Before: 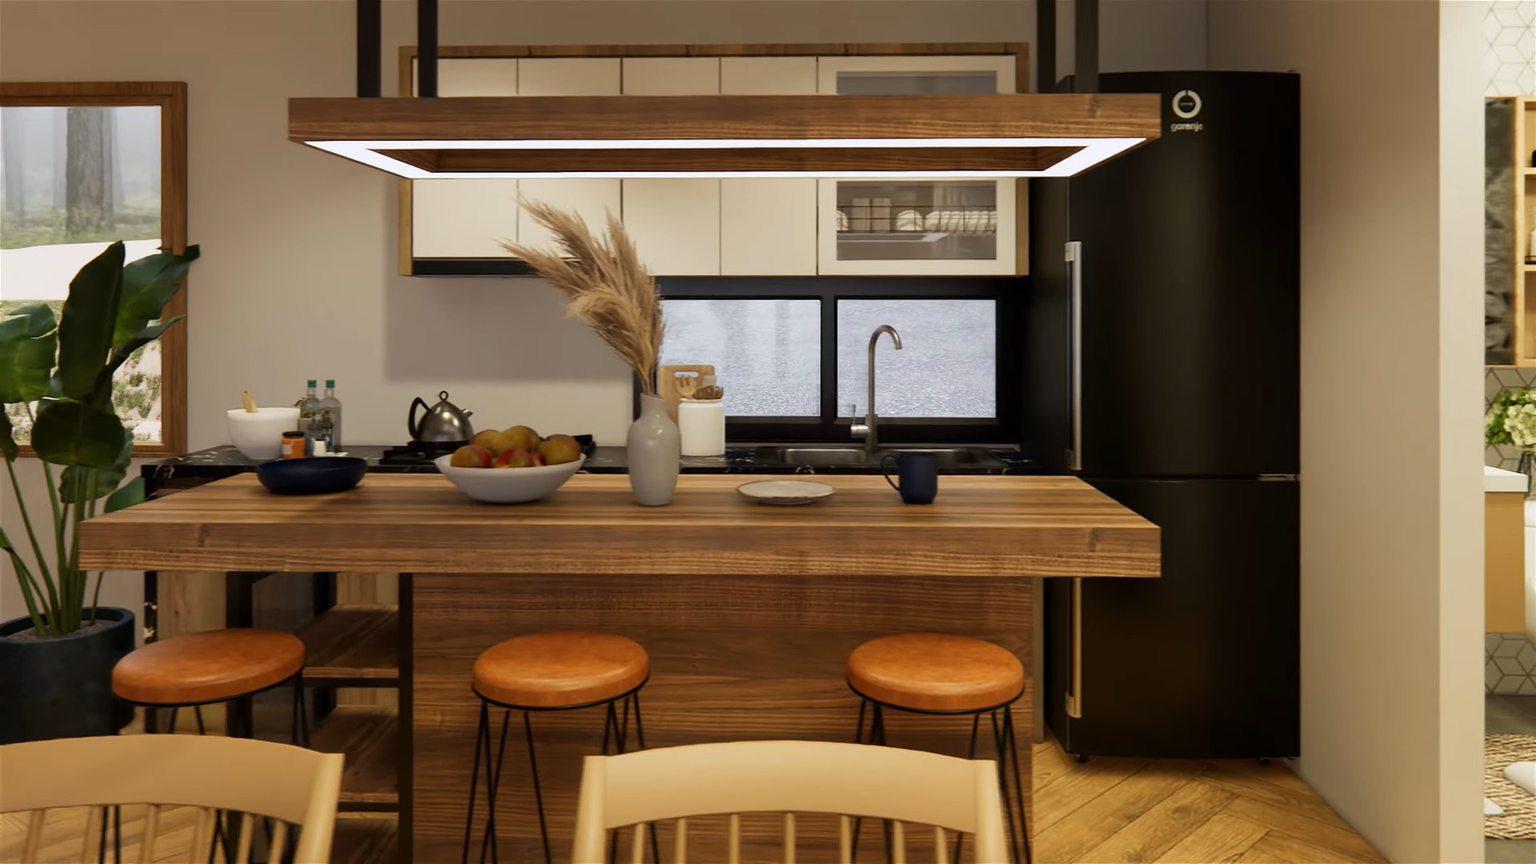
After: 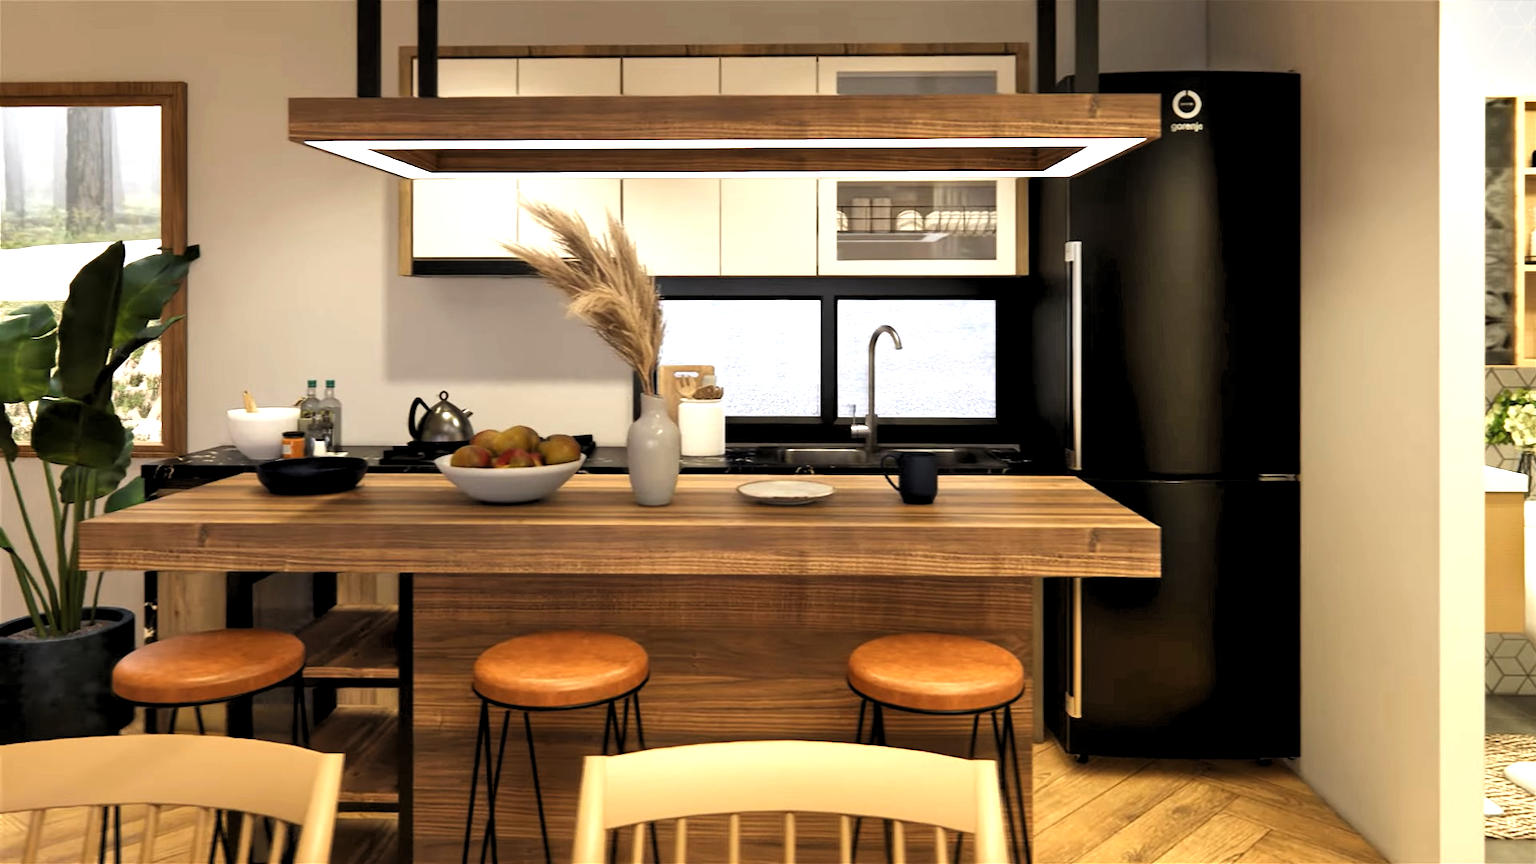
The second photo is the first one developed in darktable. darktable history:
exposure: black level correction 0, exposure 0.499 EV, compensate exposure bias true, compensate highlight preservation false
shadows and highlights: radius 44.89, white point adjustment 6.48, compress 79.27%, soften with gaussian
levels: levels [0.062, 0.494, 0.925]
